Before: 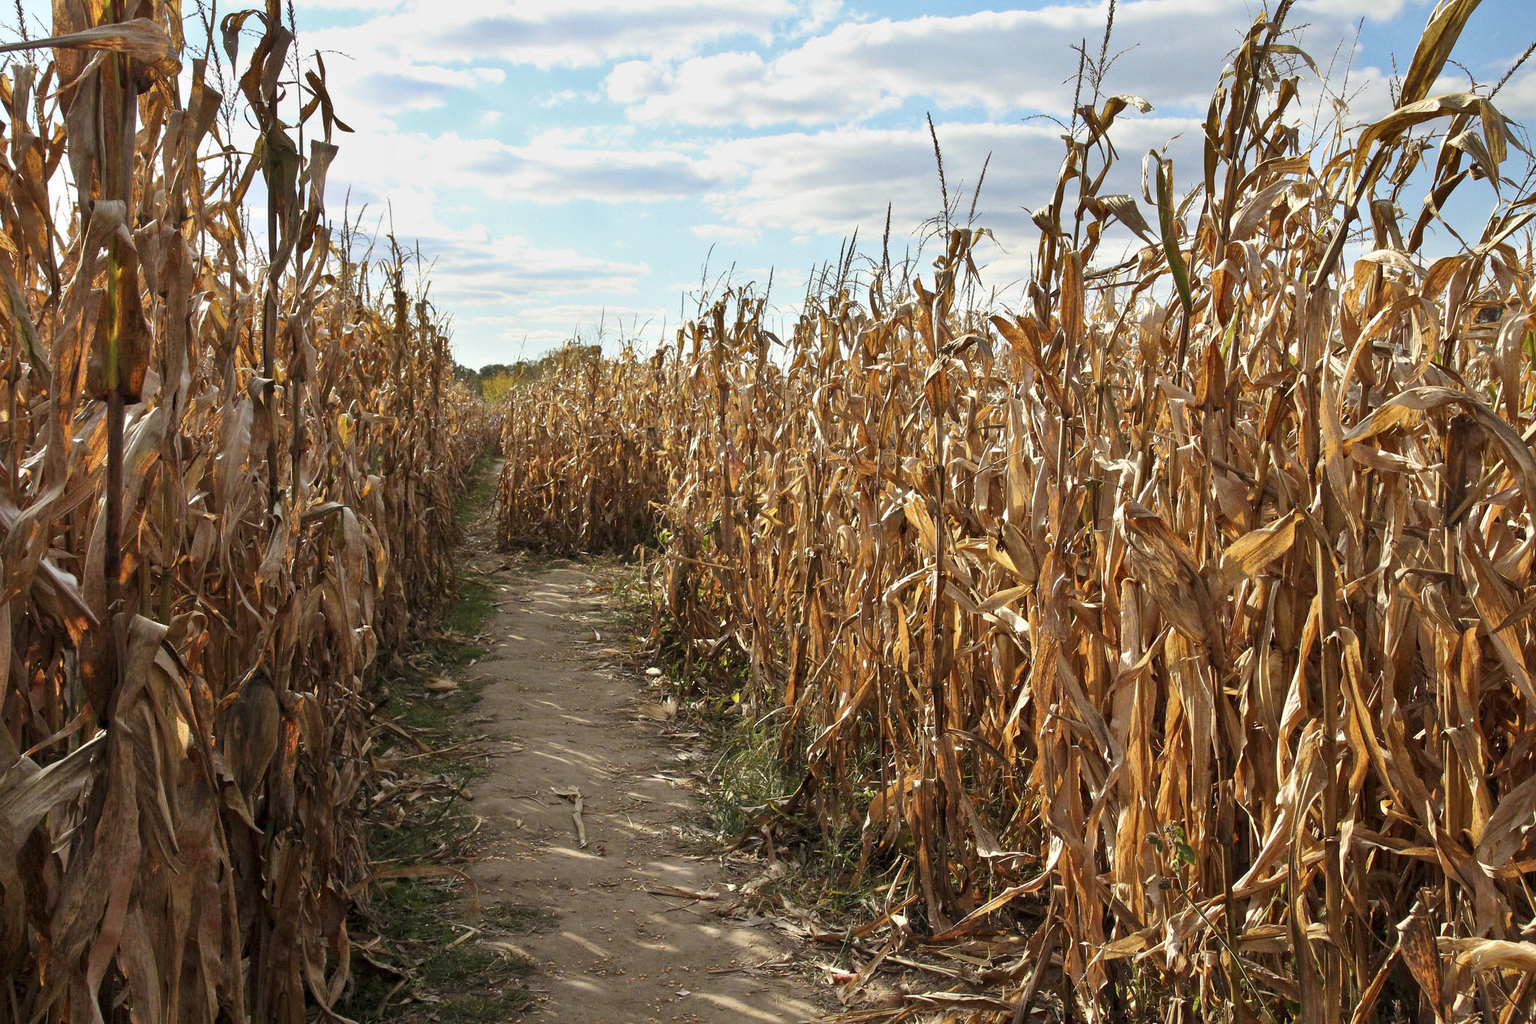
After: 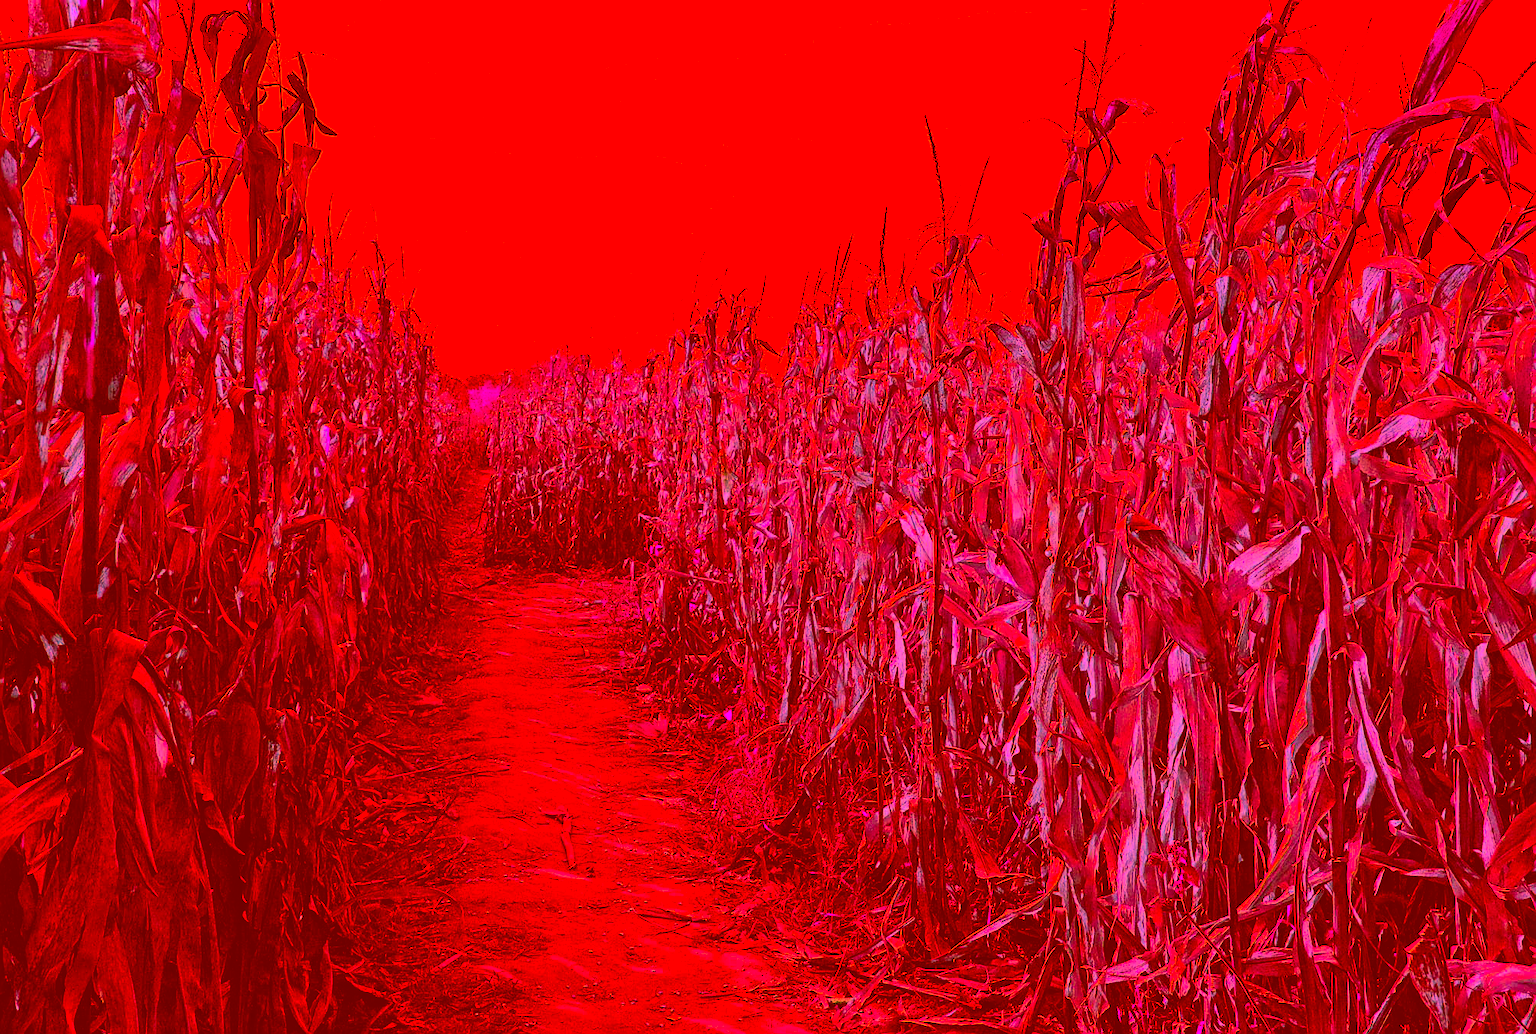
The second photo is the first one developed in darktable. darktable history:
sharpen: radius 1.351, amount 1.238, threshold 0.613
crop and rotate: left 1.708%, right 0.733%, bottom 1.389%
color correction: highlights a* -39.63, highlights b* -39.53, shadows a* -39.32, shadows b* -39.7, saturation -2.97
filmic rgb: black relative exposure -7.65 EV, white relative exposure 4.56 EV, hardness 3.61
